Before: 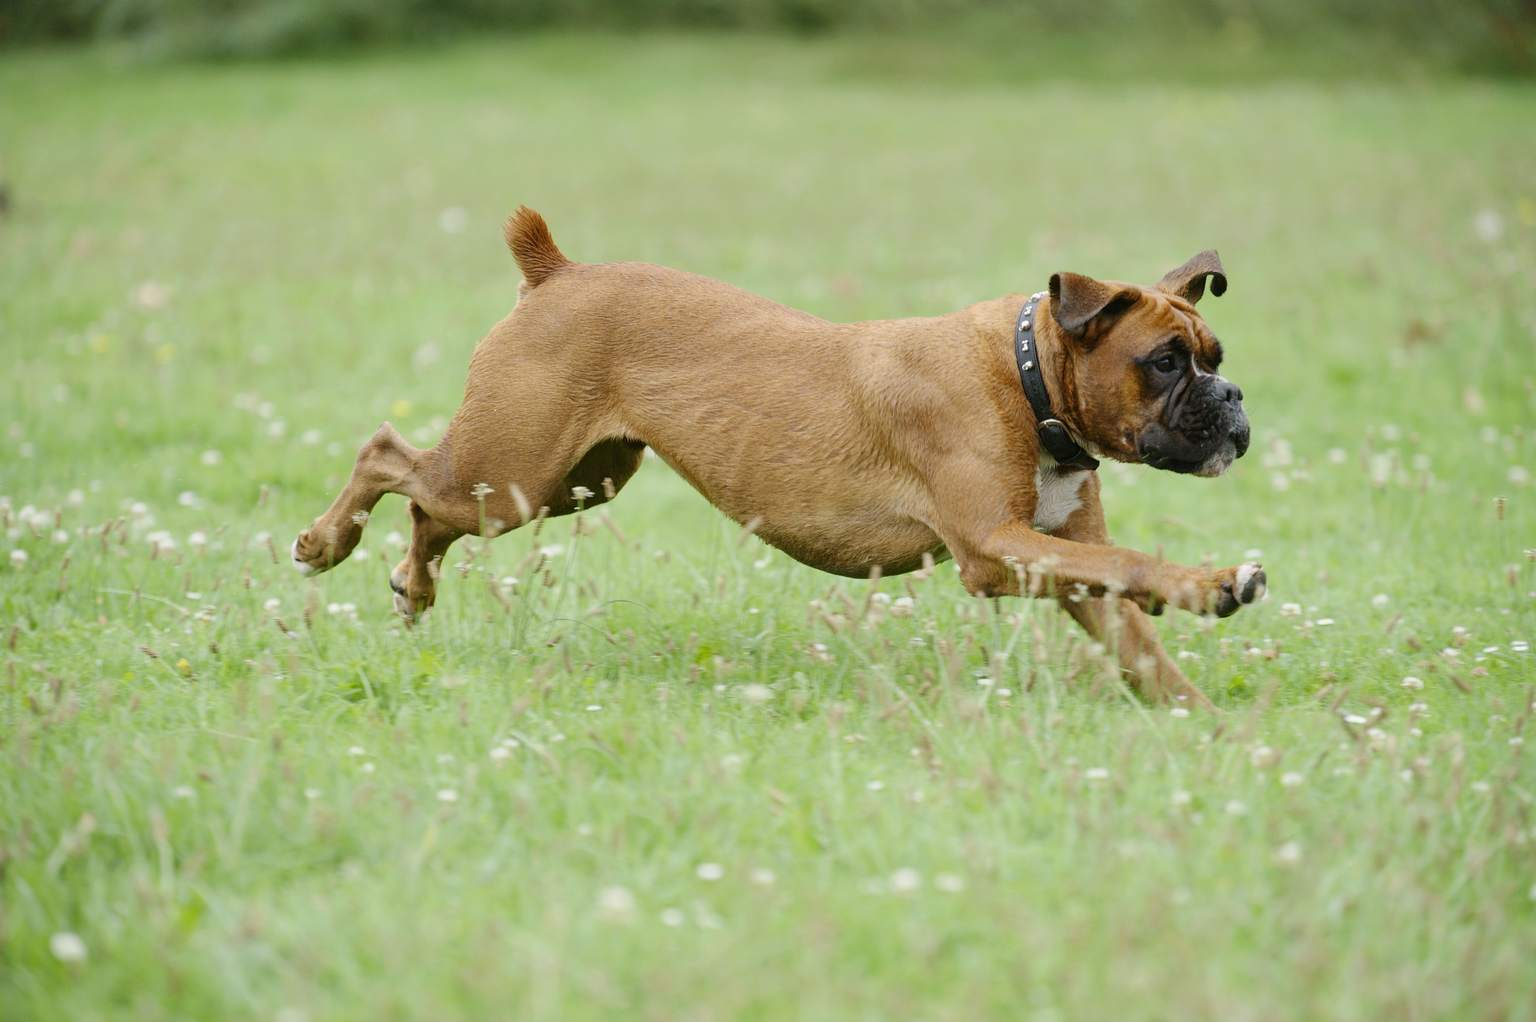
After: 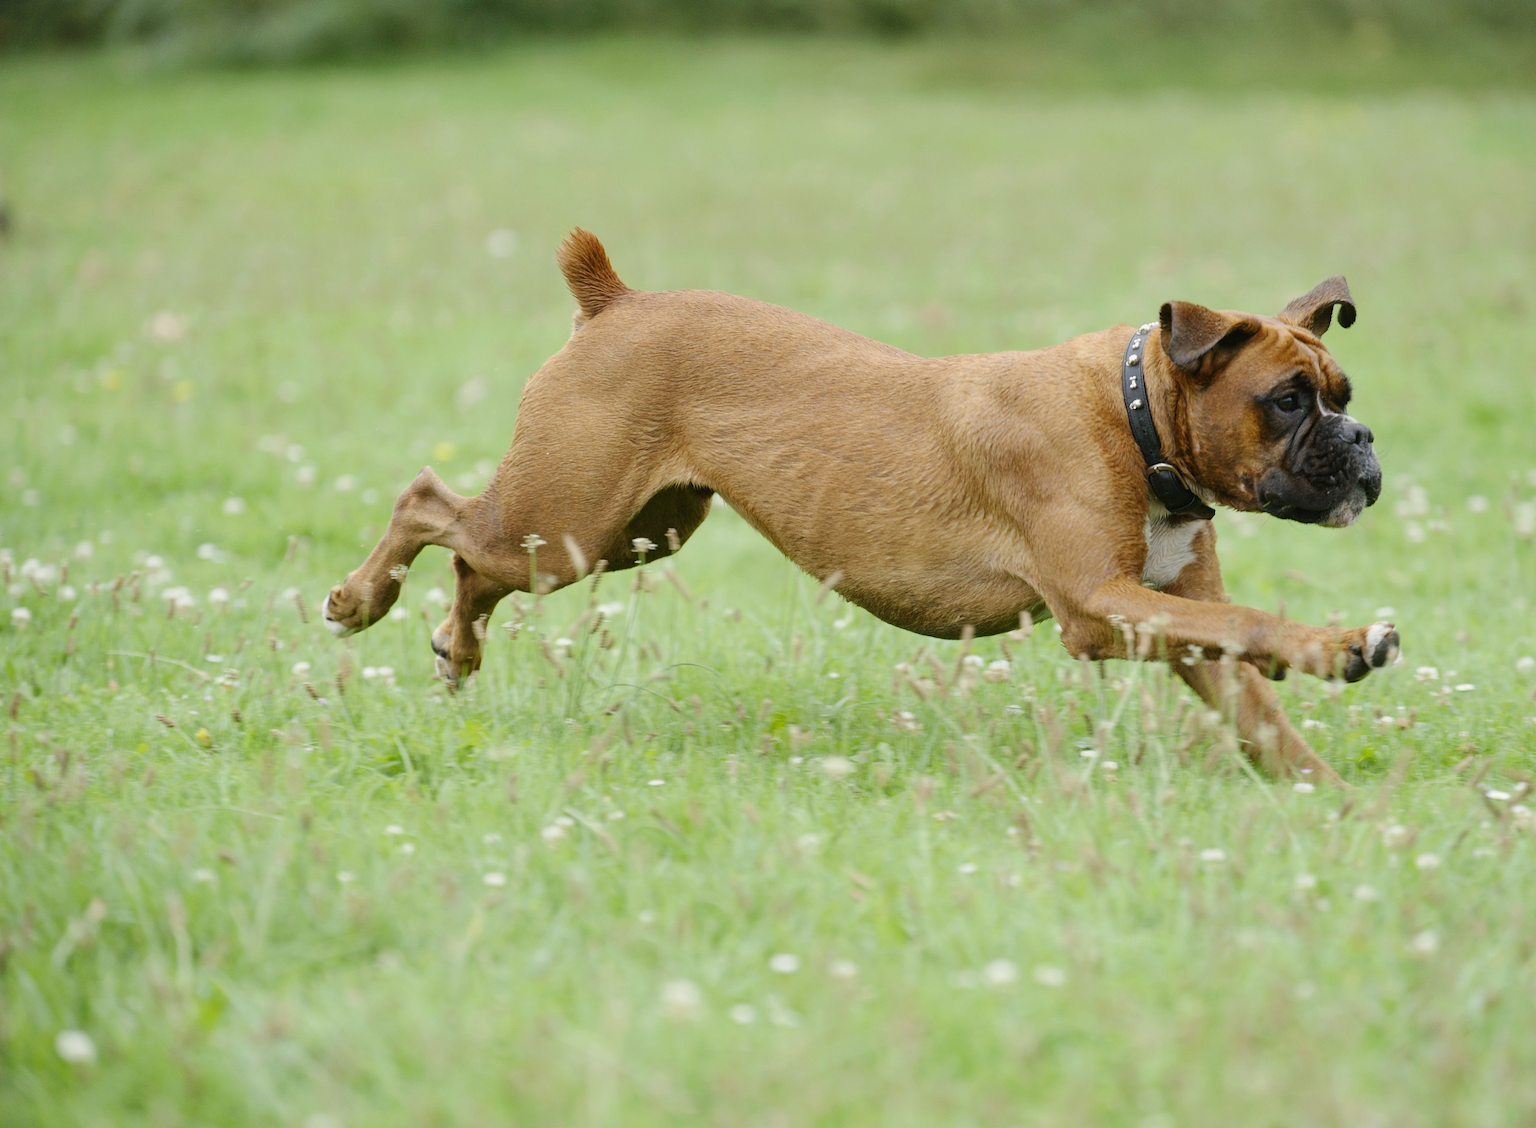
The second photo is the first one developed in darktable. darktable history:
crop: right 9.484%, bottom 0.022%
